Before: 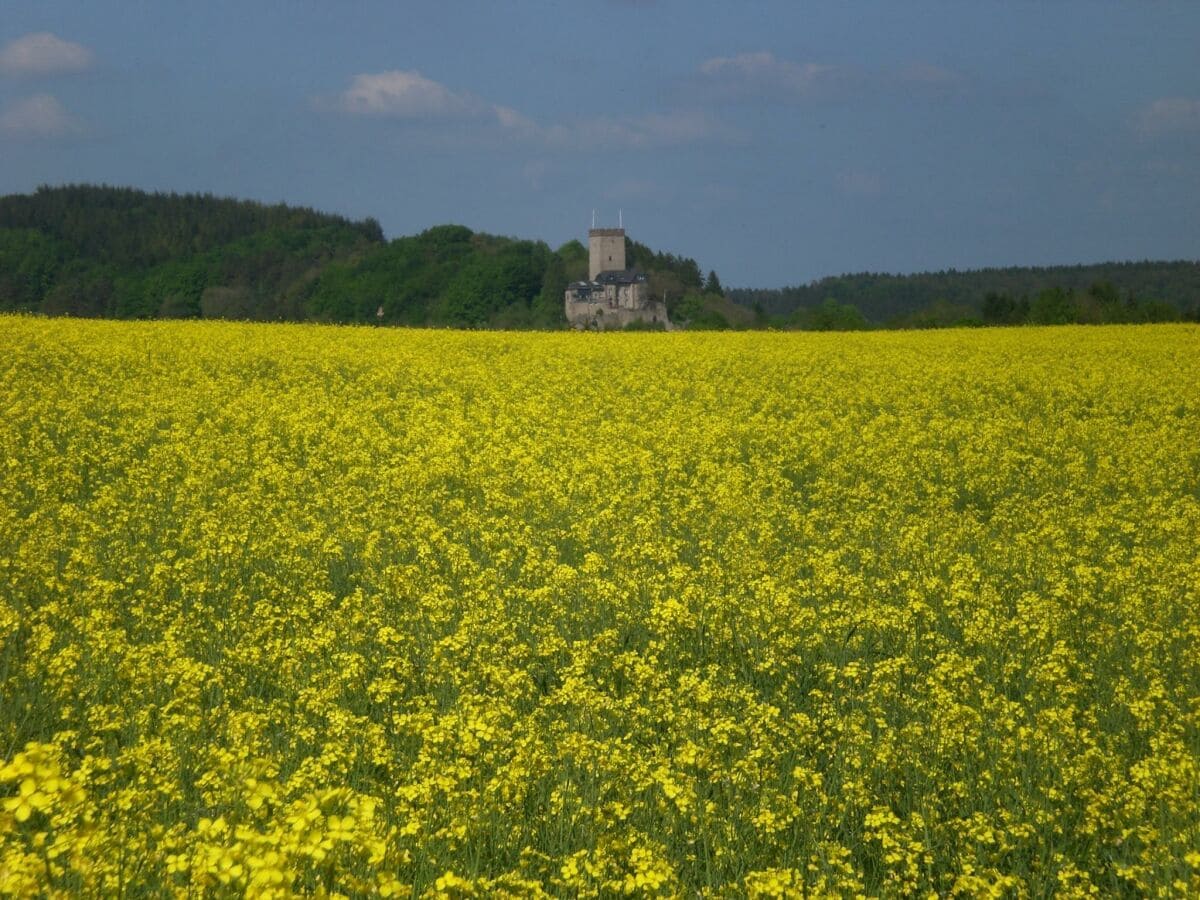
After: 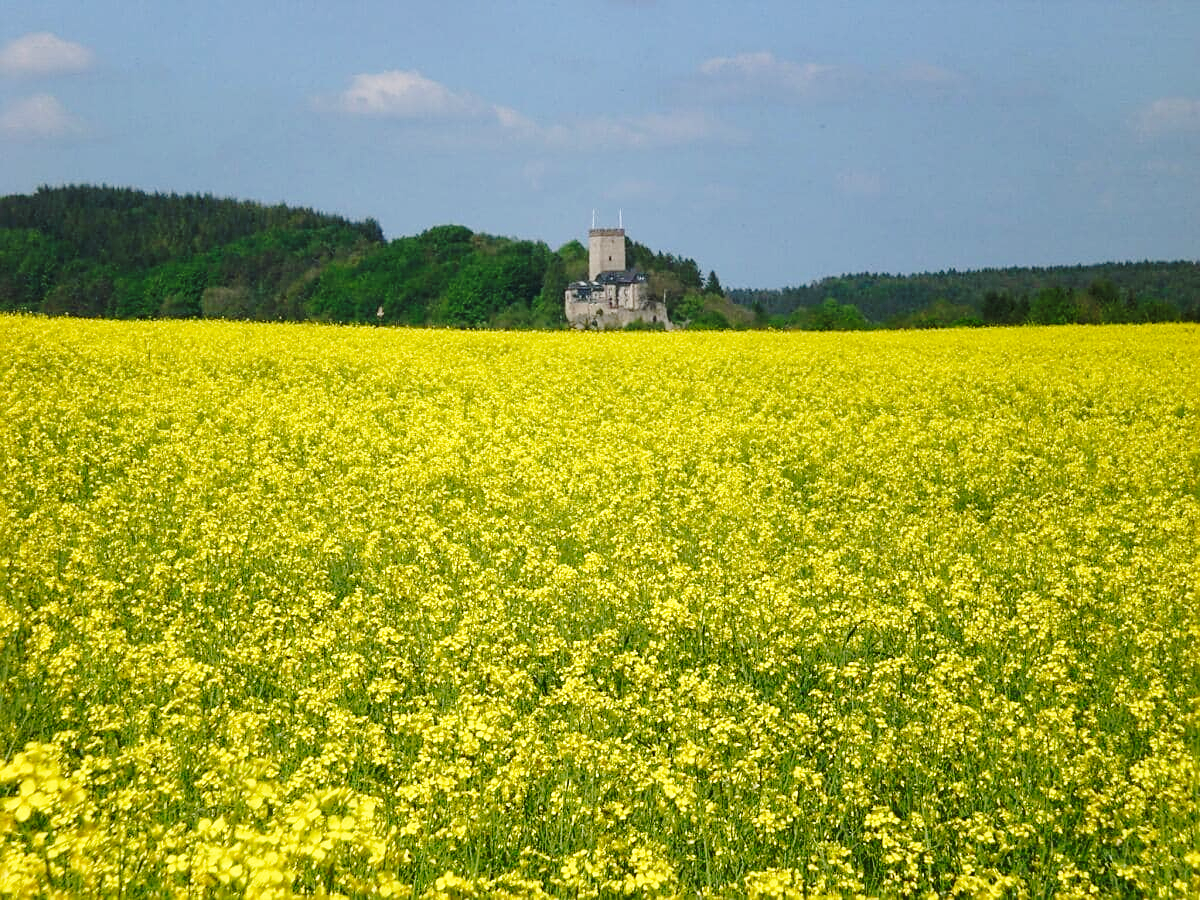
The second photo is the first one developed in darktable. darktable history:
sharpen: on, module defaults
base curve: curves: ch0 [(0, 0) (0.032, 0.037) (0.105, 0.228) (0.435, 0.76) (0.856, 0.983) (1, 1)], preserve colors none
